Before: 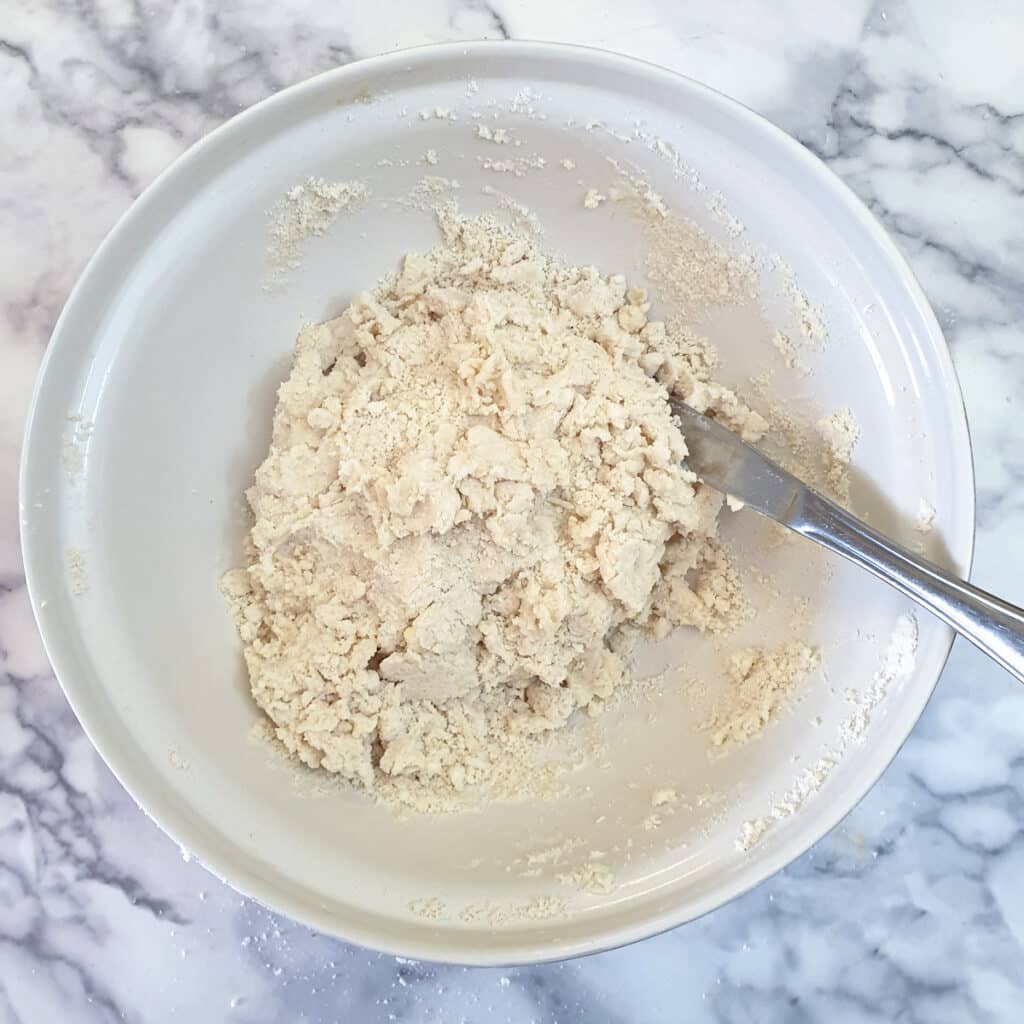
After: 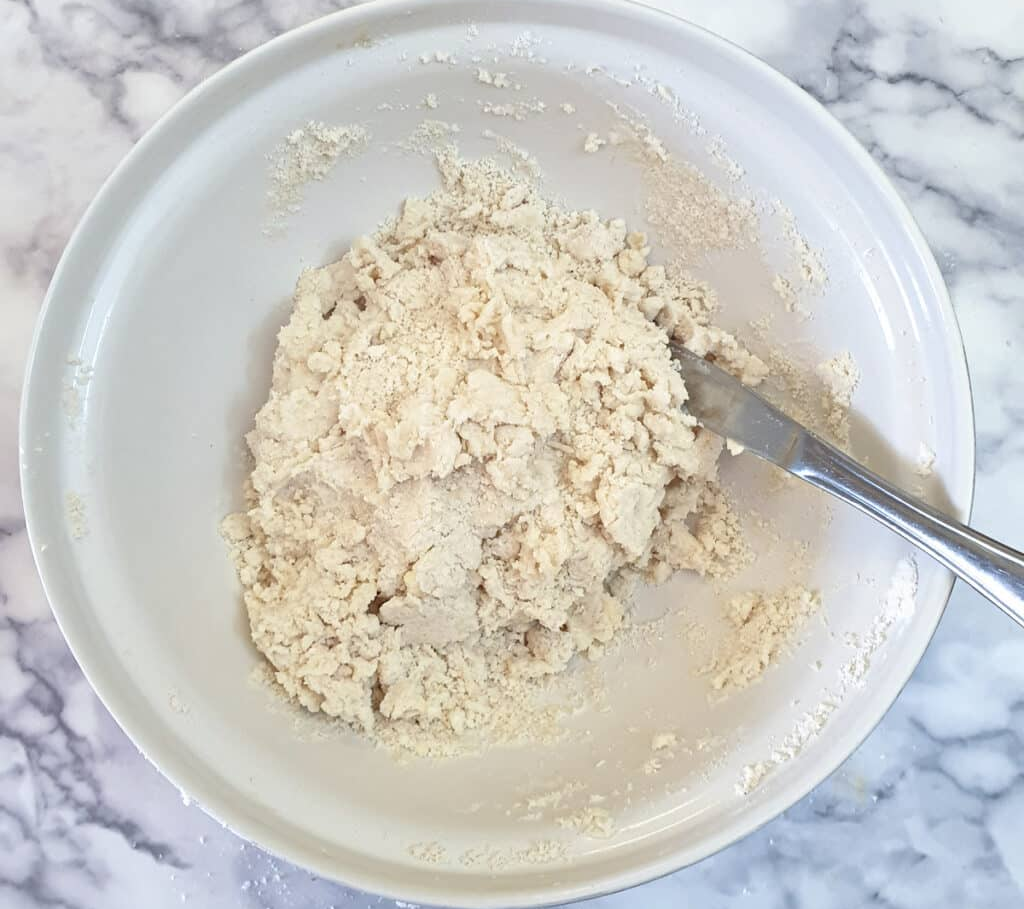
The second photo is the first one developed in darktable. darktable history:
crop and rotate: top 5.491%, bottom 5.71%
